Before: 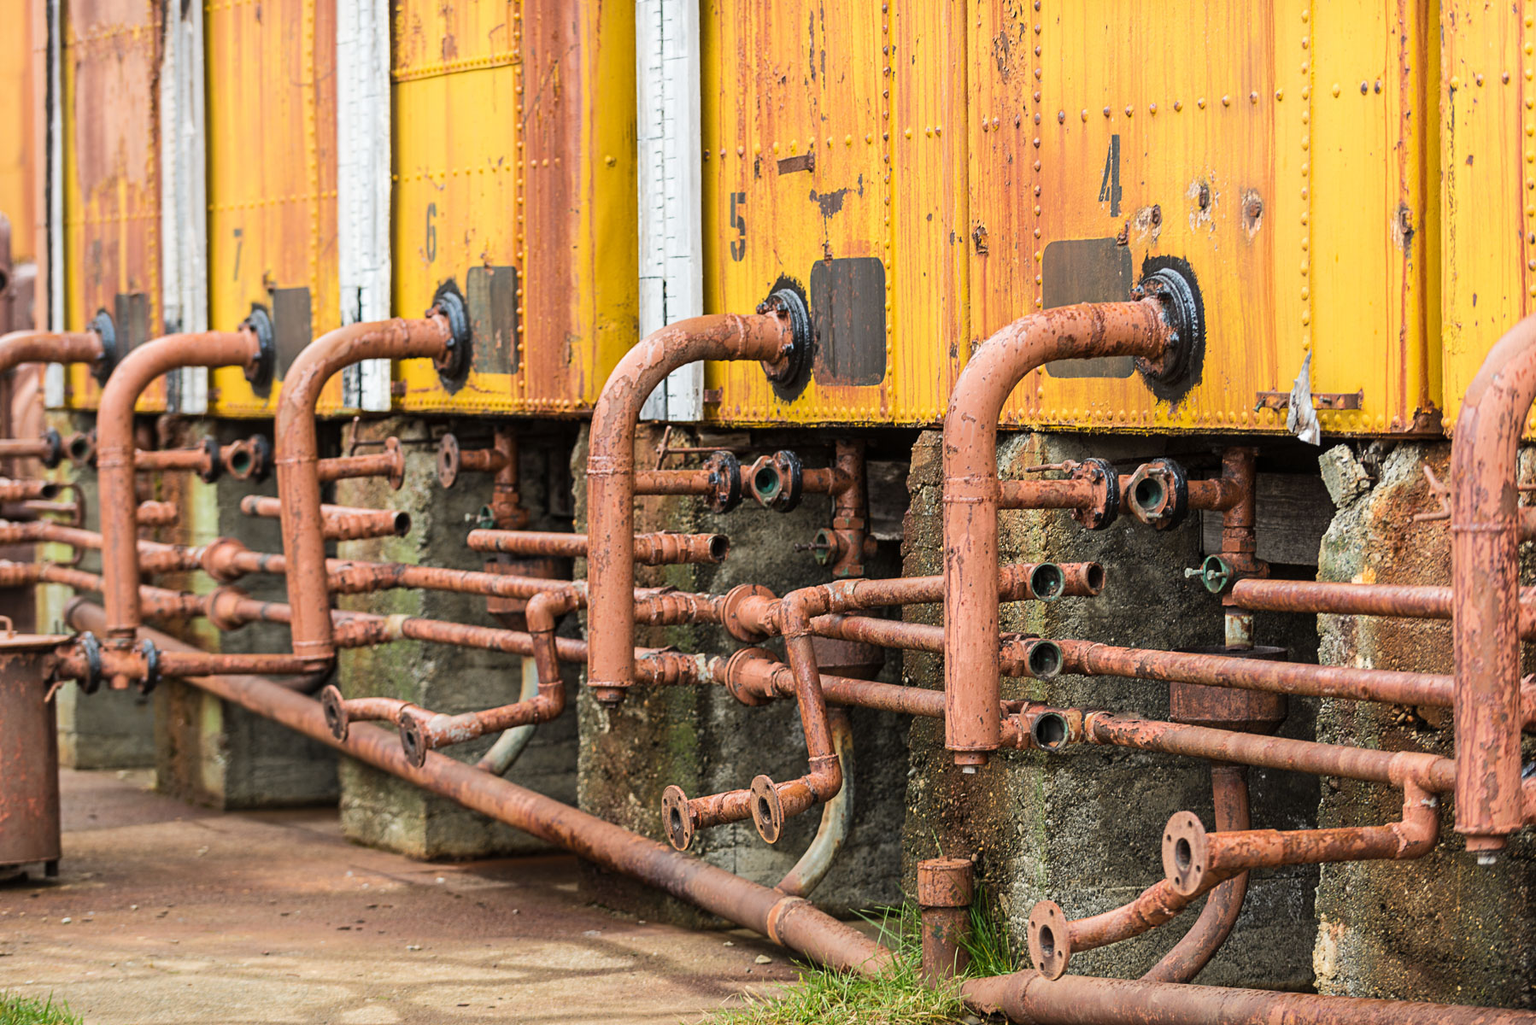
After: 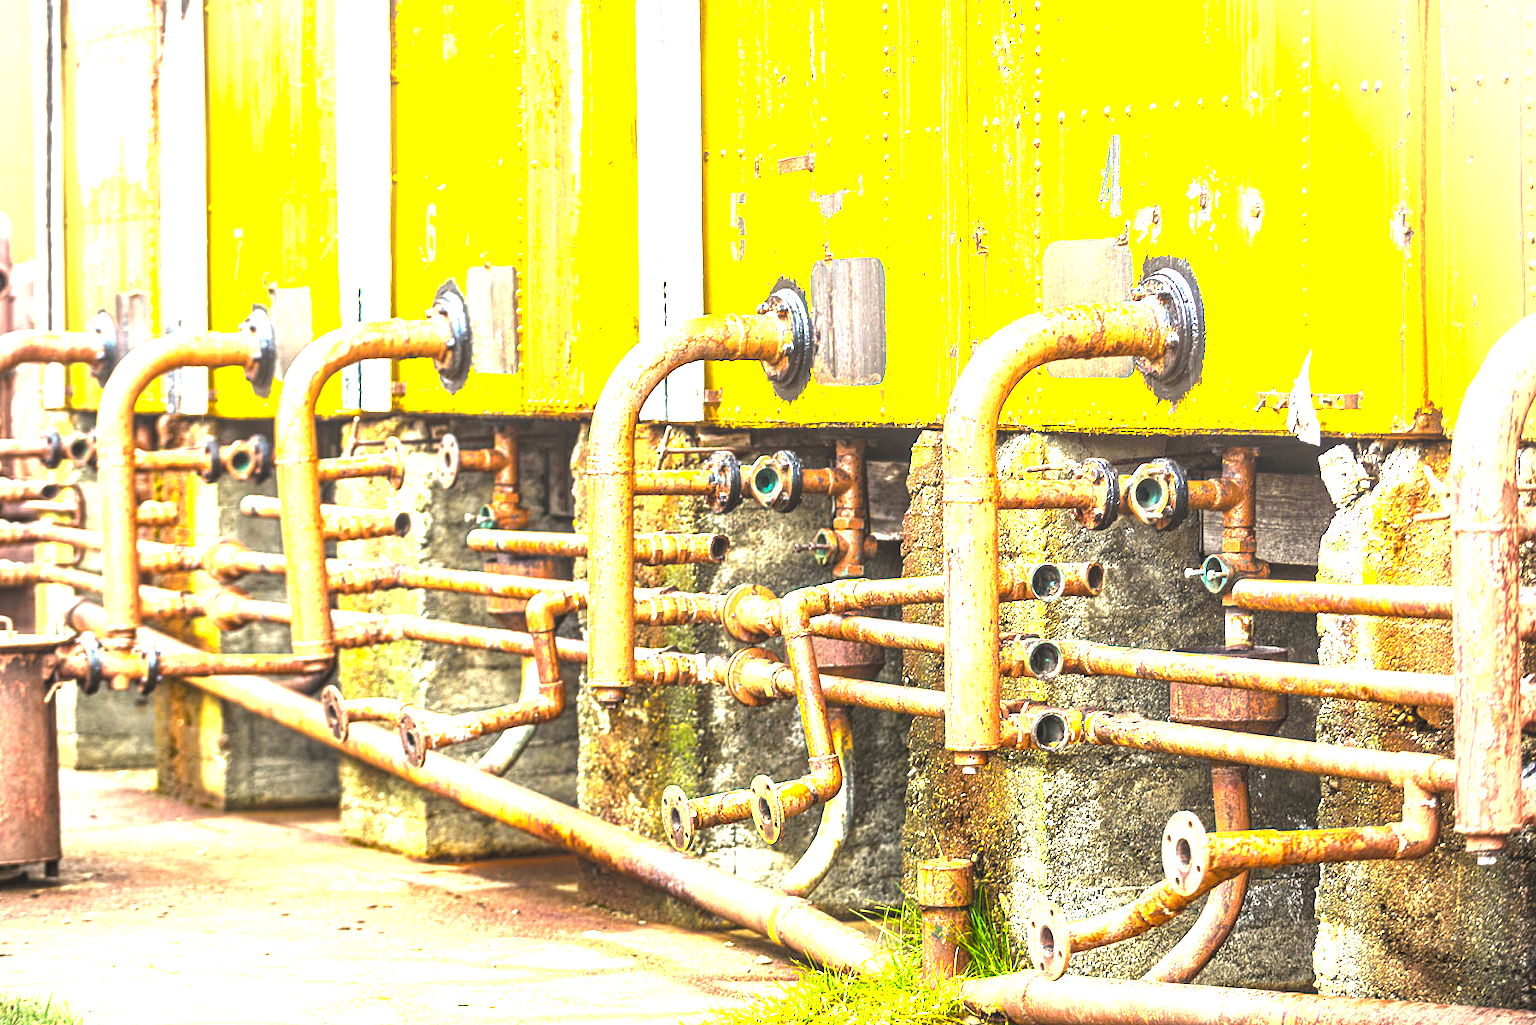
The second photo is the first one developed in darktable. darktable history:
tone equalizer: on, module defaults
color balance rgb: perceptual saturation grading › global saturation 25%, perceptual brilliance grading › global brilliance 35%, perceptual brilliance grading › highlights 50%, perceptual brilliance grading › mid-tones 60%, perceptual brilliance grading › shadows 35%, global vibrance 20%
local contrast: detail 117%
vignetting: on, module defaults
